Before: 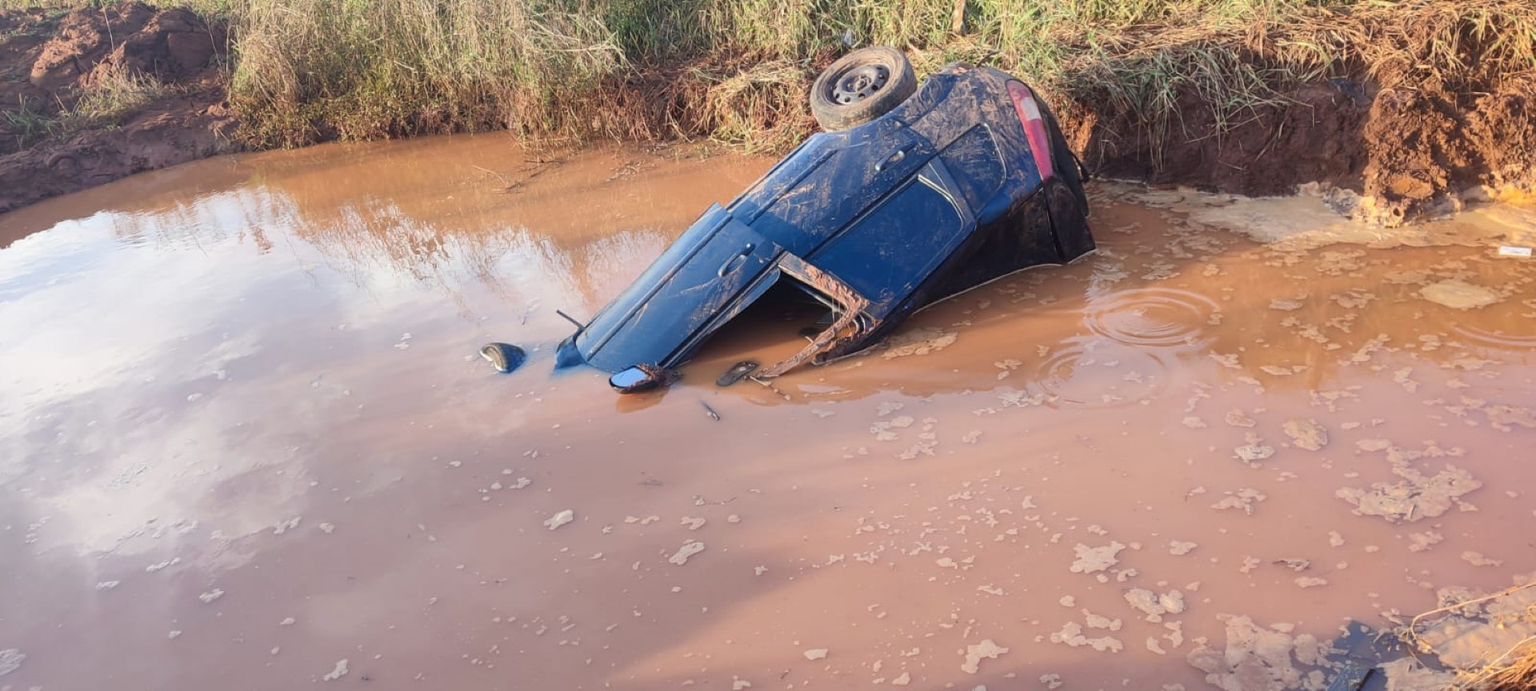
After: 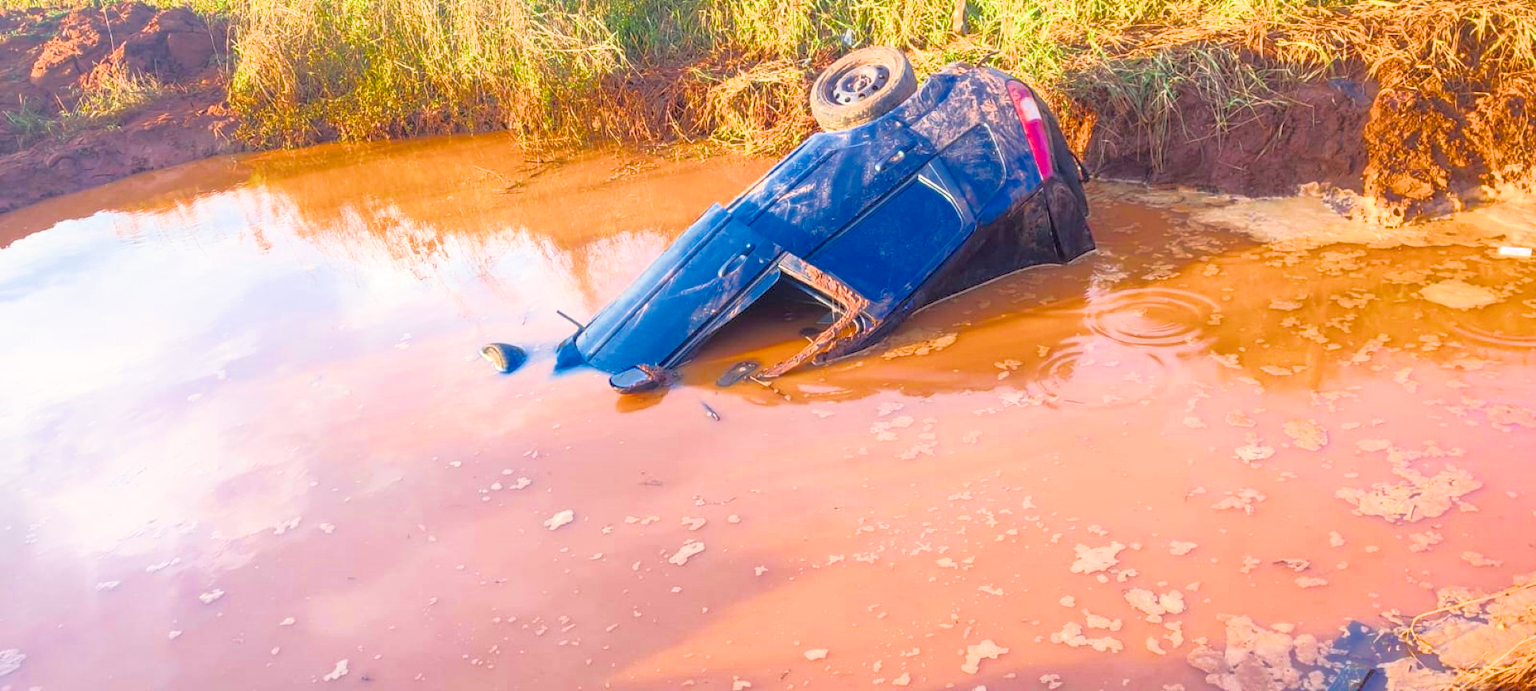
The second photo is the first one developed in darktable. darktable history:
local contrast: on, module defaults
shadows and highlights: shadows -70, highlights 35, soften with gaussian
color balance rgb: linear chroma grading › global chroma 40.15%, perceptual saturation grading › global saturation 60.58%, perceptual saturation grading › highlights 20.44%, perceptual saturation grading › shadows -50.36%, perceptual brilliance grading › highlights 2.19%, perceptual brilliance grading › mid-tones -50.36%, perceptual brilliance grading › shadows -50.36%
filmic rgb: middle gray luminance 2.5%, black relative exposure -10 EV, white relative exposure 7 EV, threshold 6 EV, dynamic range scaling 10%, target black luminance 0%, hardness 3.19, latitude 44.39%, contrast 0.682, highlights saturation mix 5%, shadows ↔ highlights balance 13.63%, add noise in highlights 0, color science v3 (2019), use custom middle-gray values true, iterations of high-quality reconstruction 0, contrast in highlights soft, enable highlight reconstruction true
